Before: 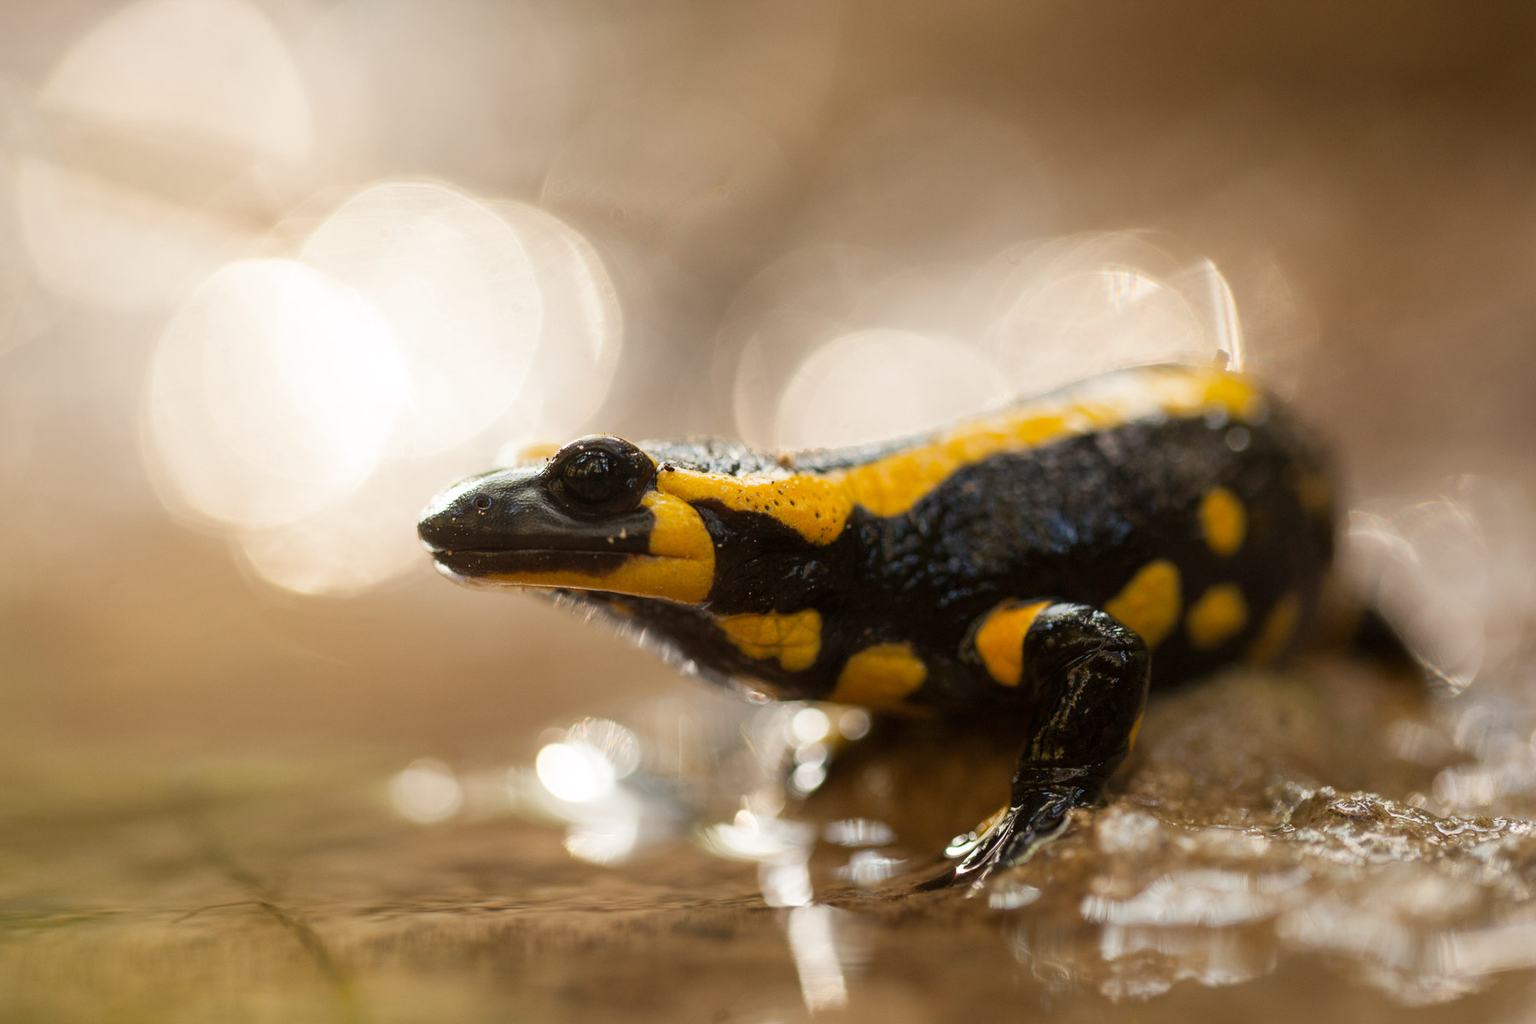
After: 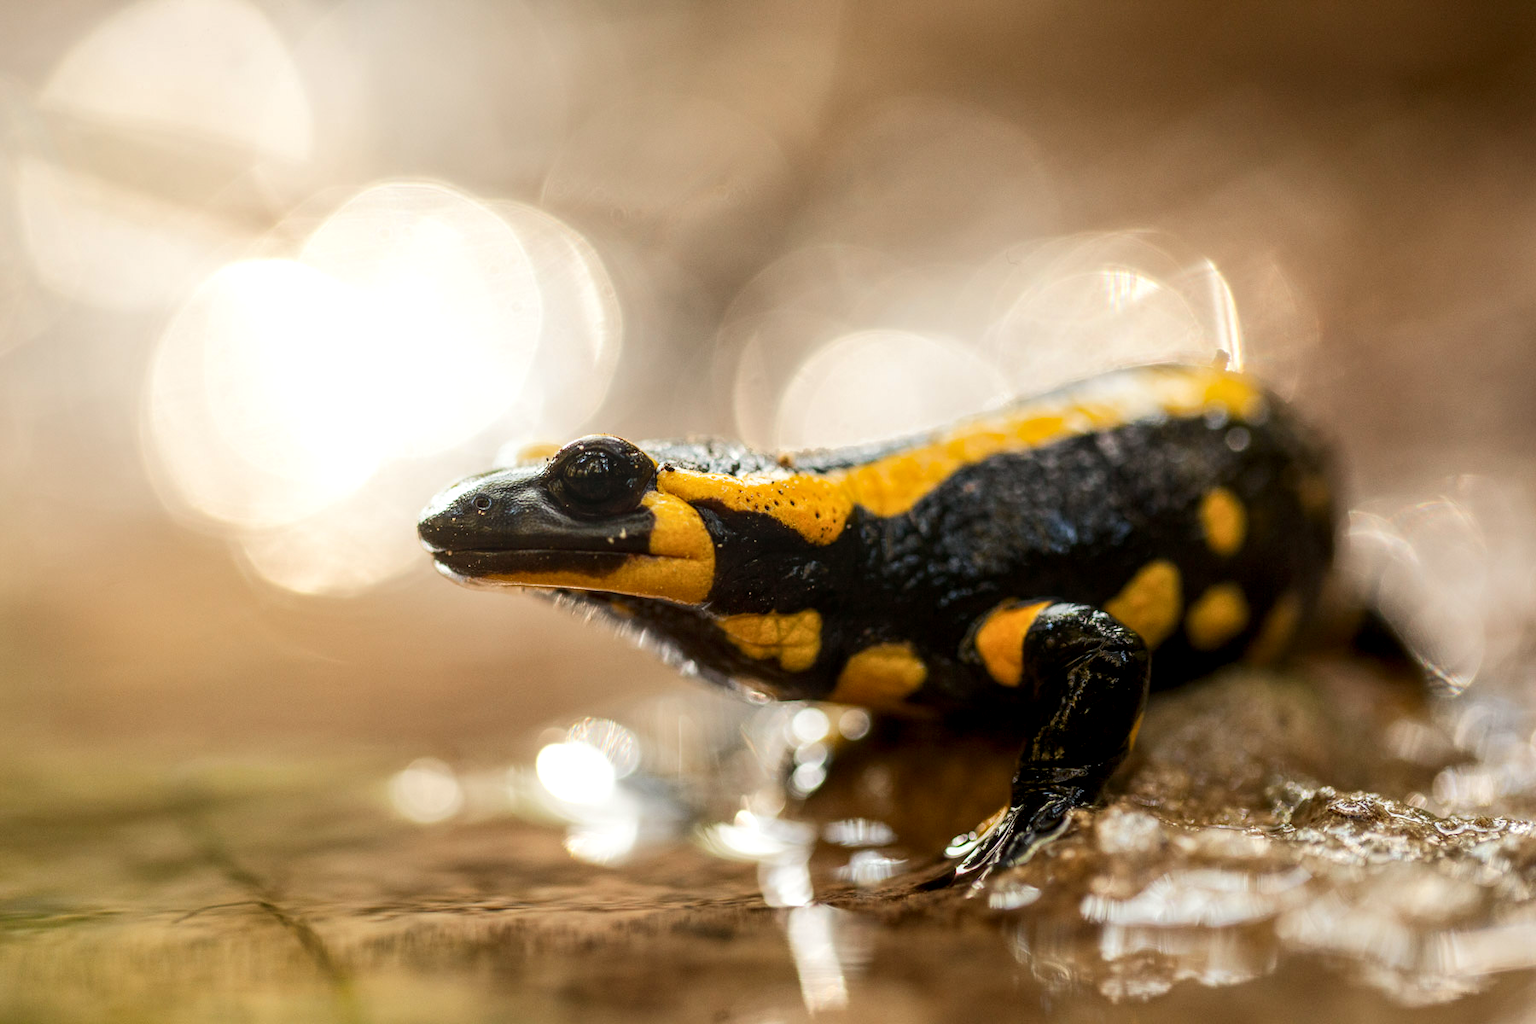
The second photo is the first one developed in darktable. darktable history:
tone curve: curves: ch0 [(0, 0.01) (0.037, 0.032) (0.131, 0.108) (0.275, 0.256) (0.483, 0.512) (0.61, 0.665) (0.696, 0.742) (0.792, 0.819) (0.911, 0.925) (0.997, 0.995)]; ch1 [(0, 0) (0.301, 0.3) (0.423, 0.421) (0.492, 0.488) (0.507, 0.503) (0.53, 0.532) (0.573, 0.586) (0.683, 0.702) (0.746, 0.77) (1, 1)]; ch2 [(0, 0) (0.246, 0.233) (0.36, 0.352) (0.415, 0.415) (0.485, 0.487) (0.502, 0.504) (0.525, 0.518) (0.539, 0.539) (0.587, 0.594) (0.636, 0.652) (0.711, 0.729) (0.845, 0.855) (0.998, 0.977)], color space Lab, independent channels, preserve colors none
local contrast: highlights 62%, detail 143%, midtone range 0.428
